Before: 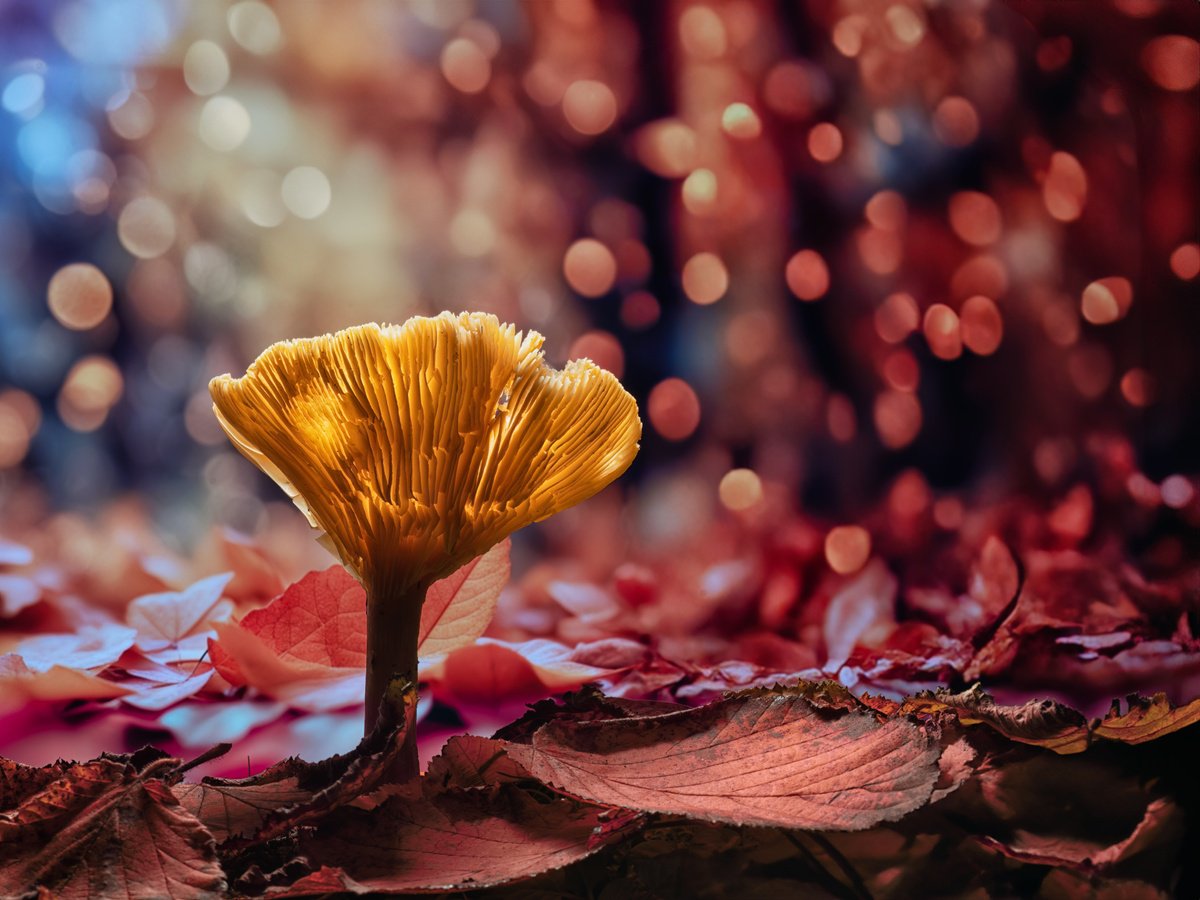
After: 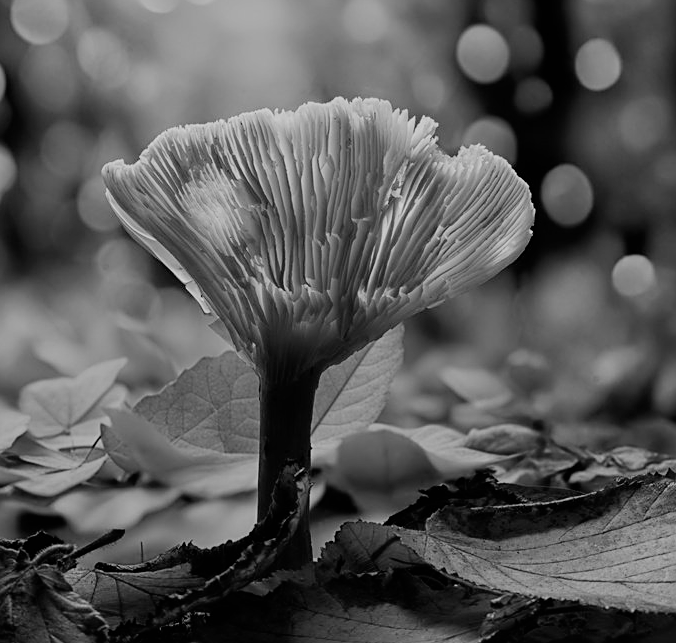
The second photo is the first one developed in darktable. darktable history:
sharpen: on, module defaults
crop: left 8.966%, top 23.852%, right 34.699%, bottom 4.703%
color contrast: green-magenta contrast 0, blue-yellow contrast 0
filmic rgb: black relative exposure -7.32 EV, white relative exposure 5.09 EV, hardness 3.2
